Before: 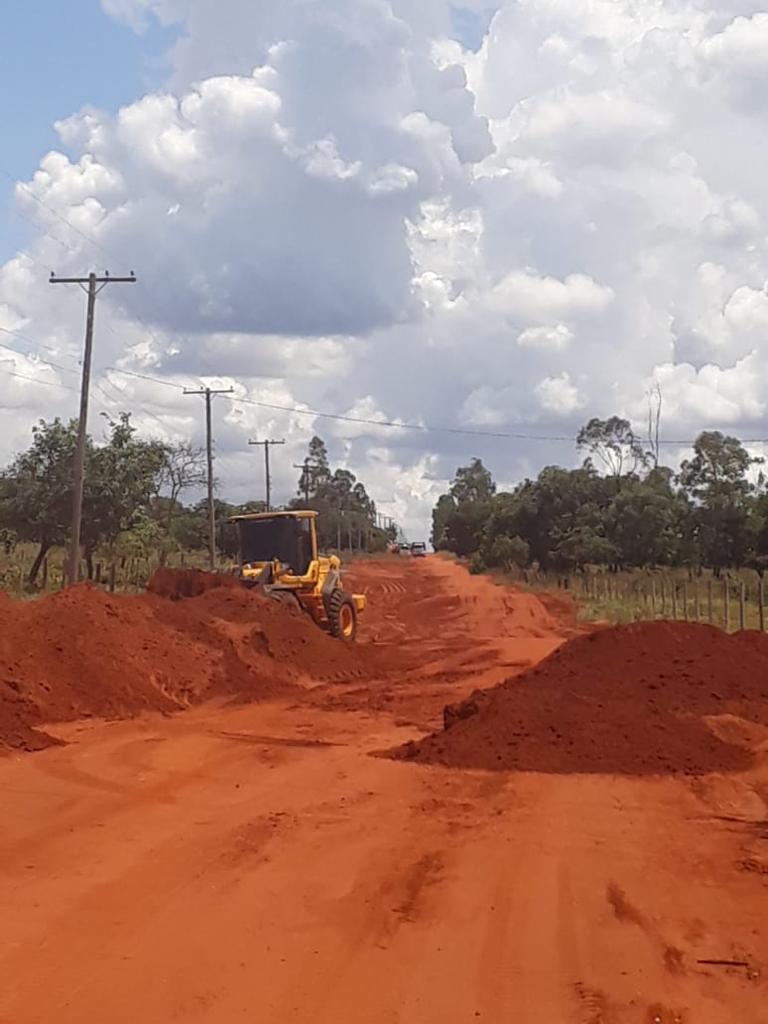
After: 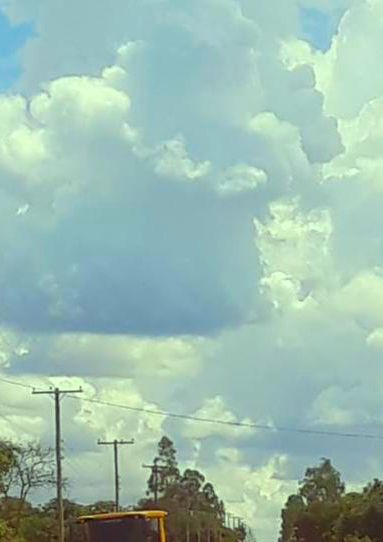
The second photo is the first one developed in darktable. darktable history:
color correction: highlights a* -11.01, highlights b* 9.83, saturation 1.72
crop: left 19.75%, right 30.309%, bottom 46.996%
